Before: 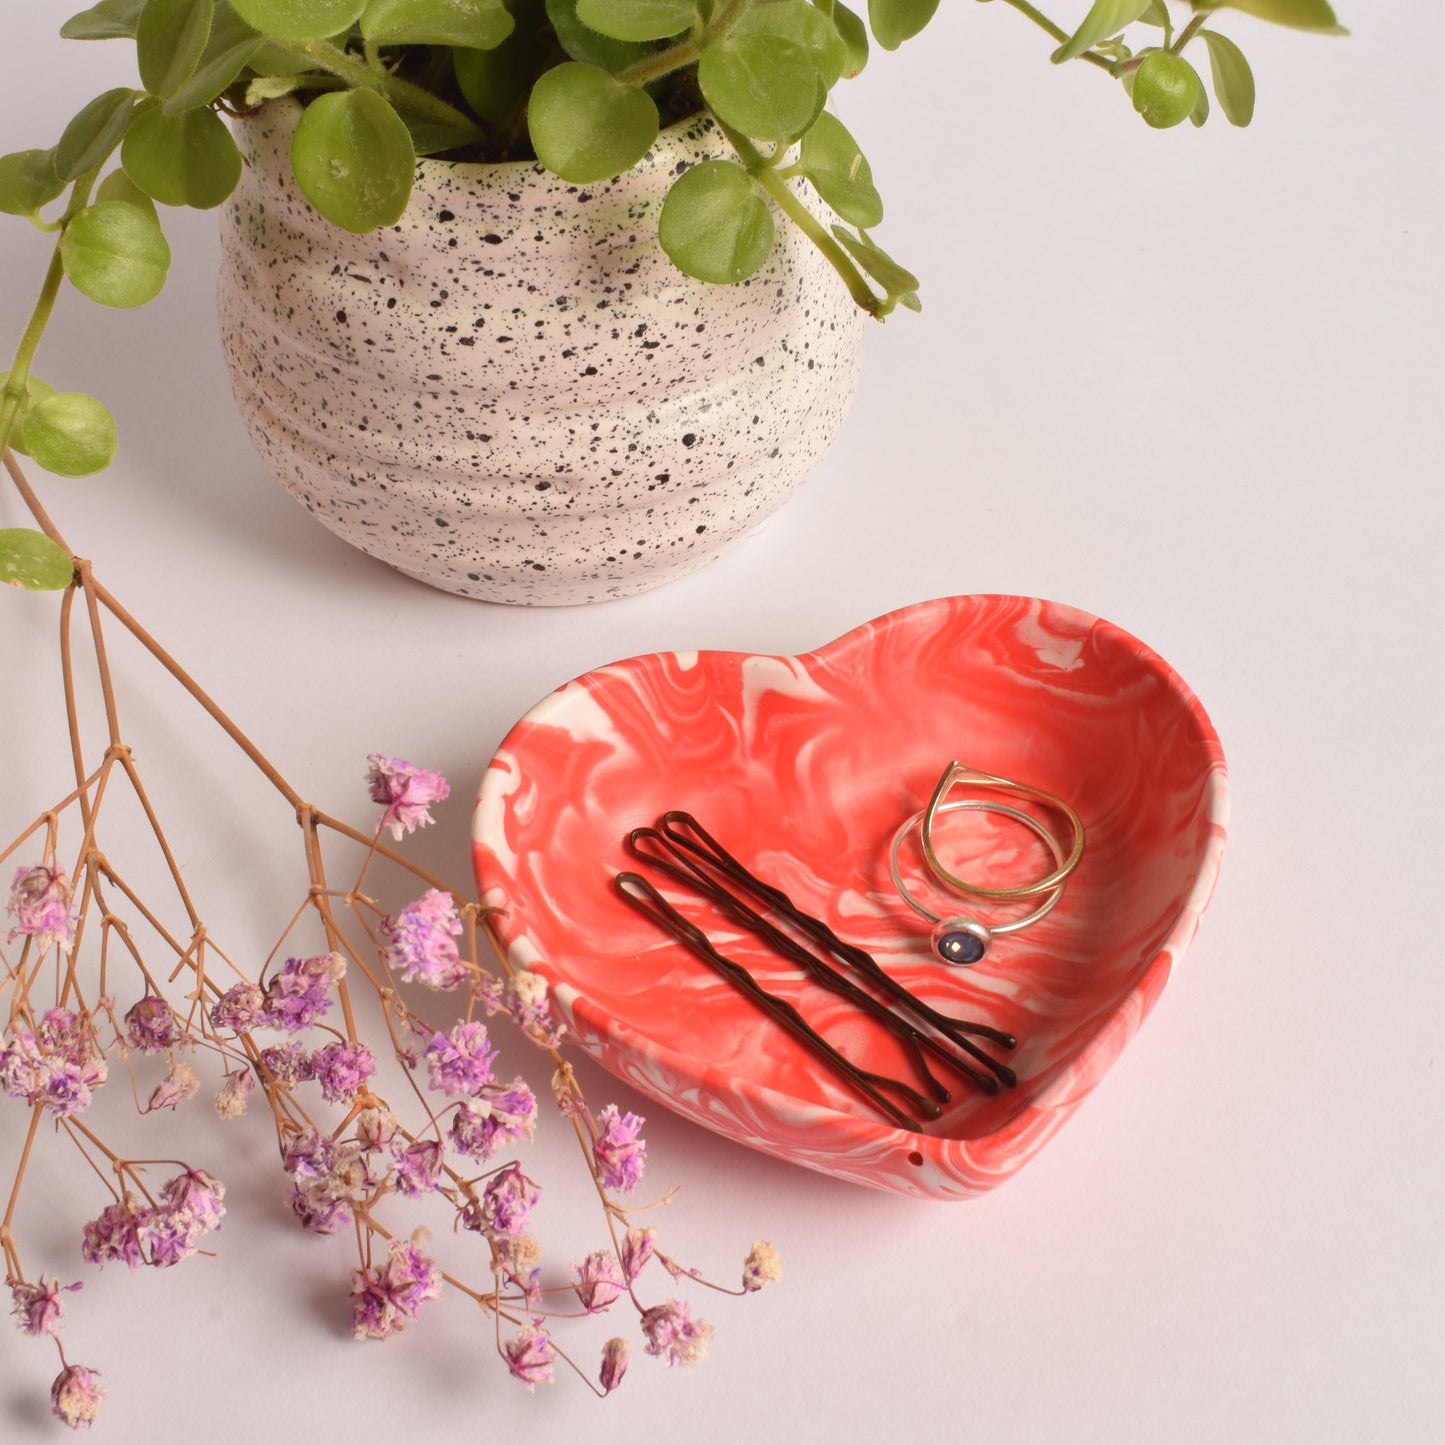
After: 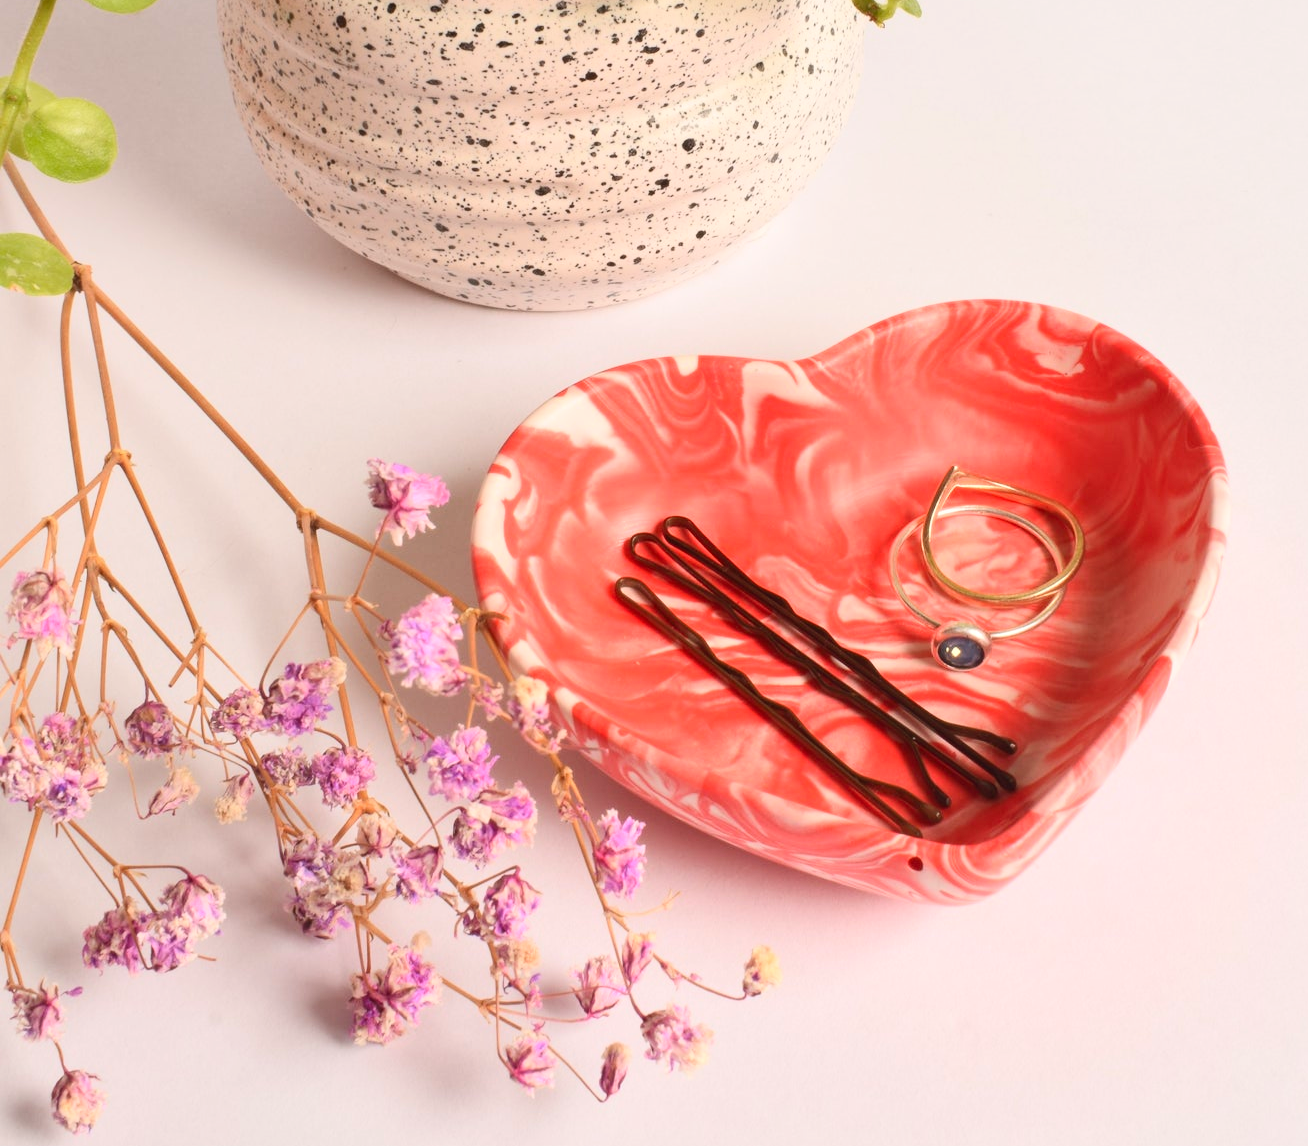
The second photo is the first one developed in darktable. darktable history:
crop: top 20.419%, right 9.461%, bottom 0.231%
contrast brightness saturation: contrast 0.203, brightness 0.162, saturation 0.221
tone equalizer: edges refinement/feathering 500, mask exposure compensation -1.57 EV, preserve details no
